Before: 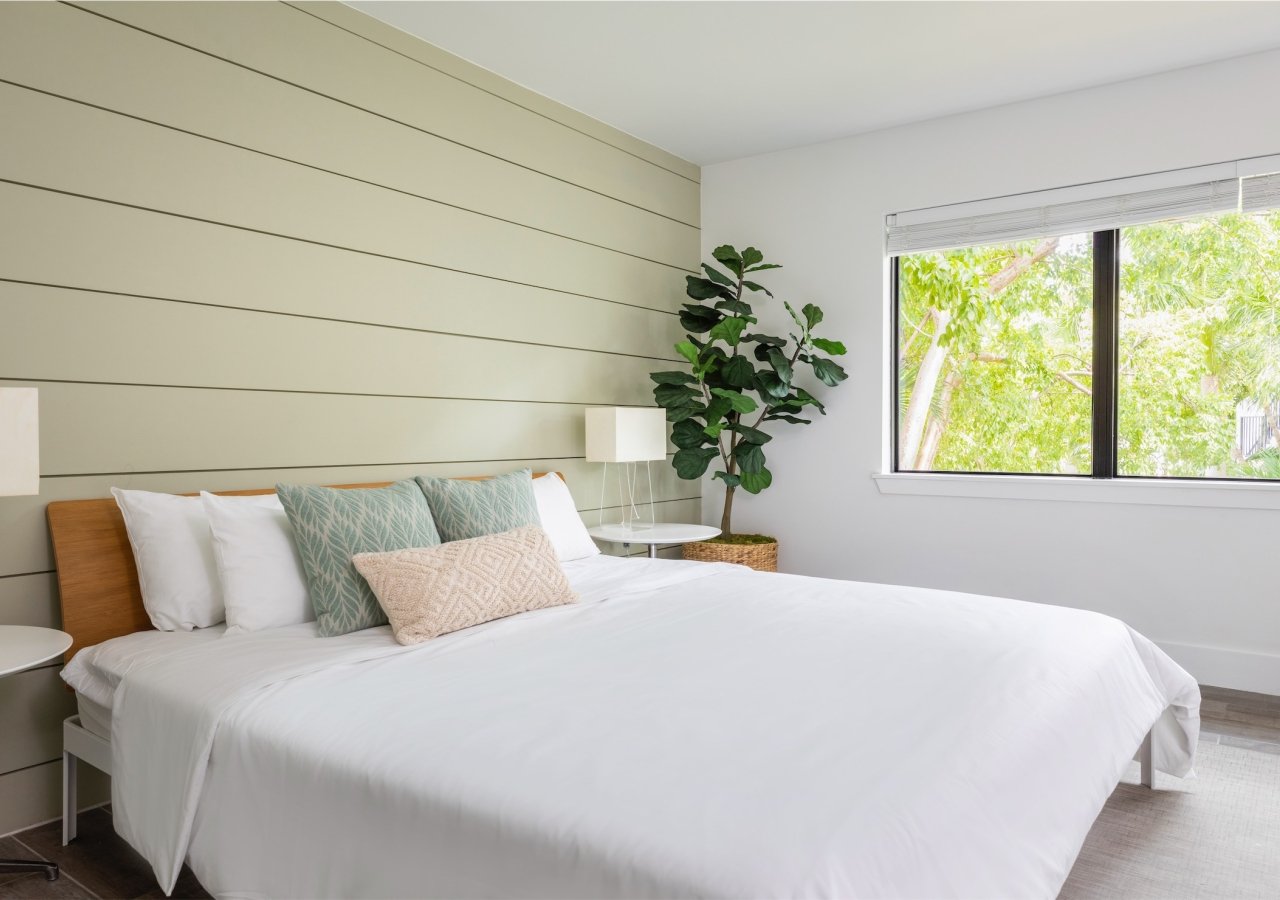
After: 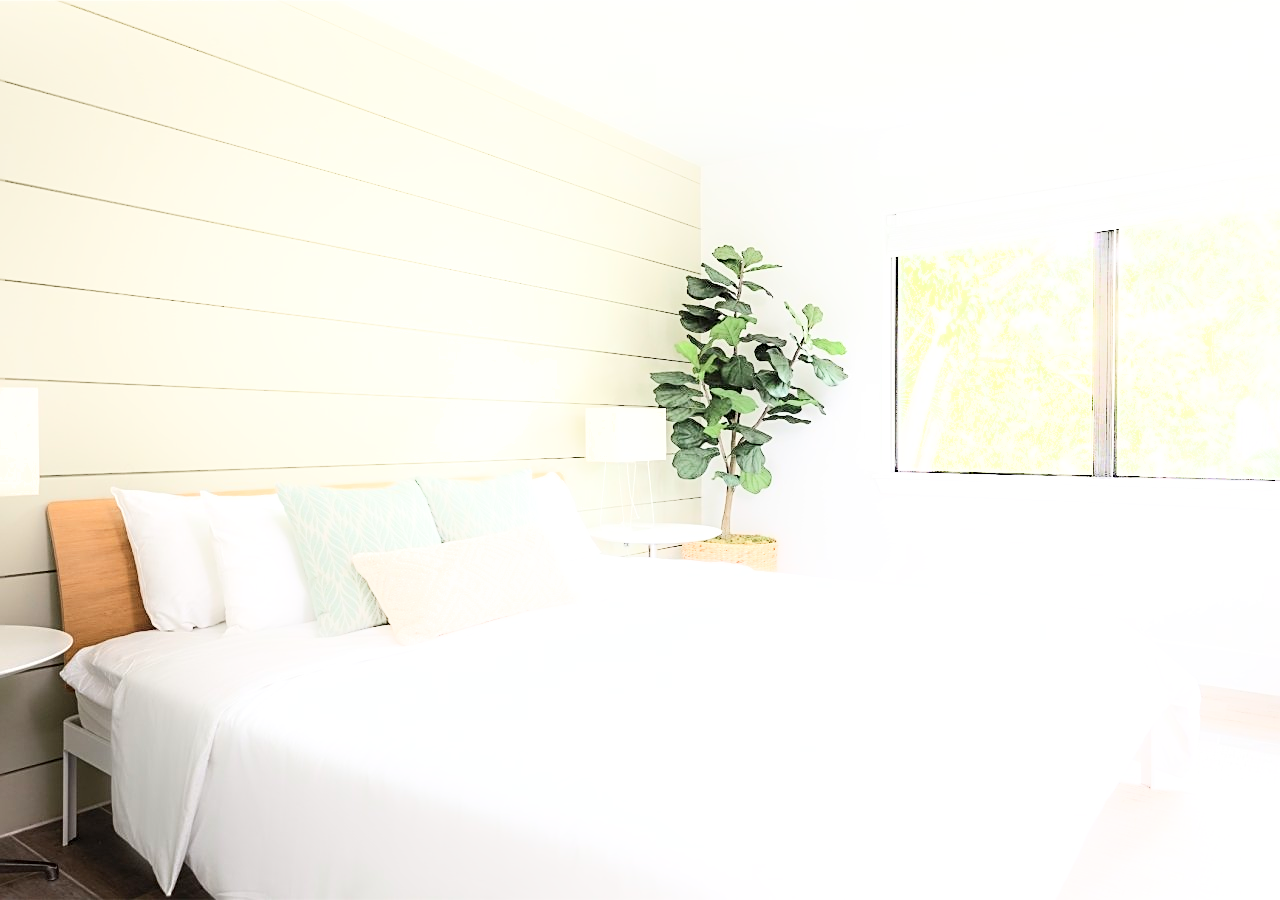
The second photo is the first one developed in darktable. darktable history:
shadows and highlights: shadows -55.56, highlights 84.19, soften with gaussian
sharpen: on, module defaults
exposure: exposure 0.666 EV, compensate highlight preservation false
